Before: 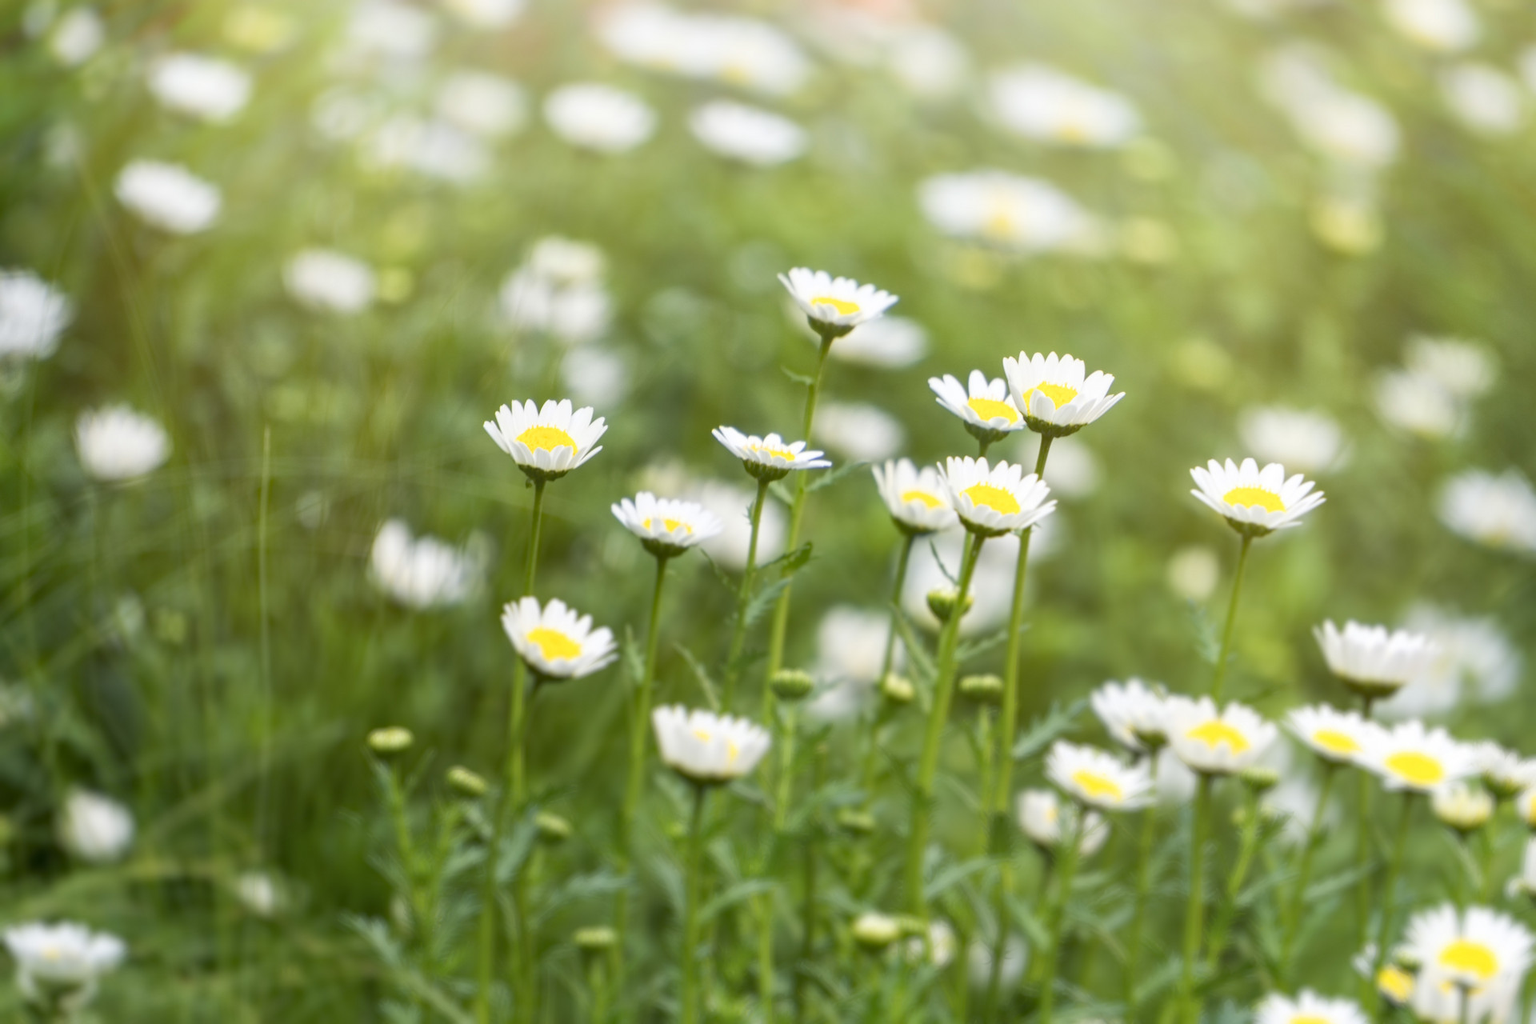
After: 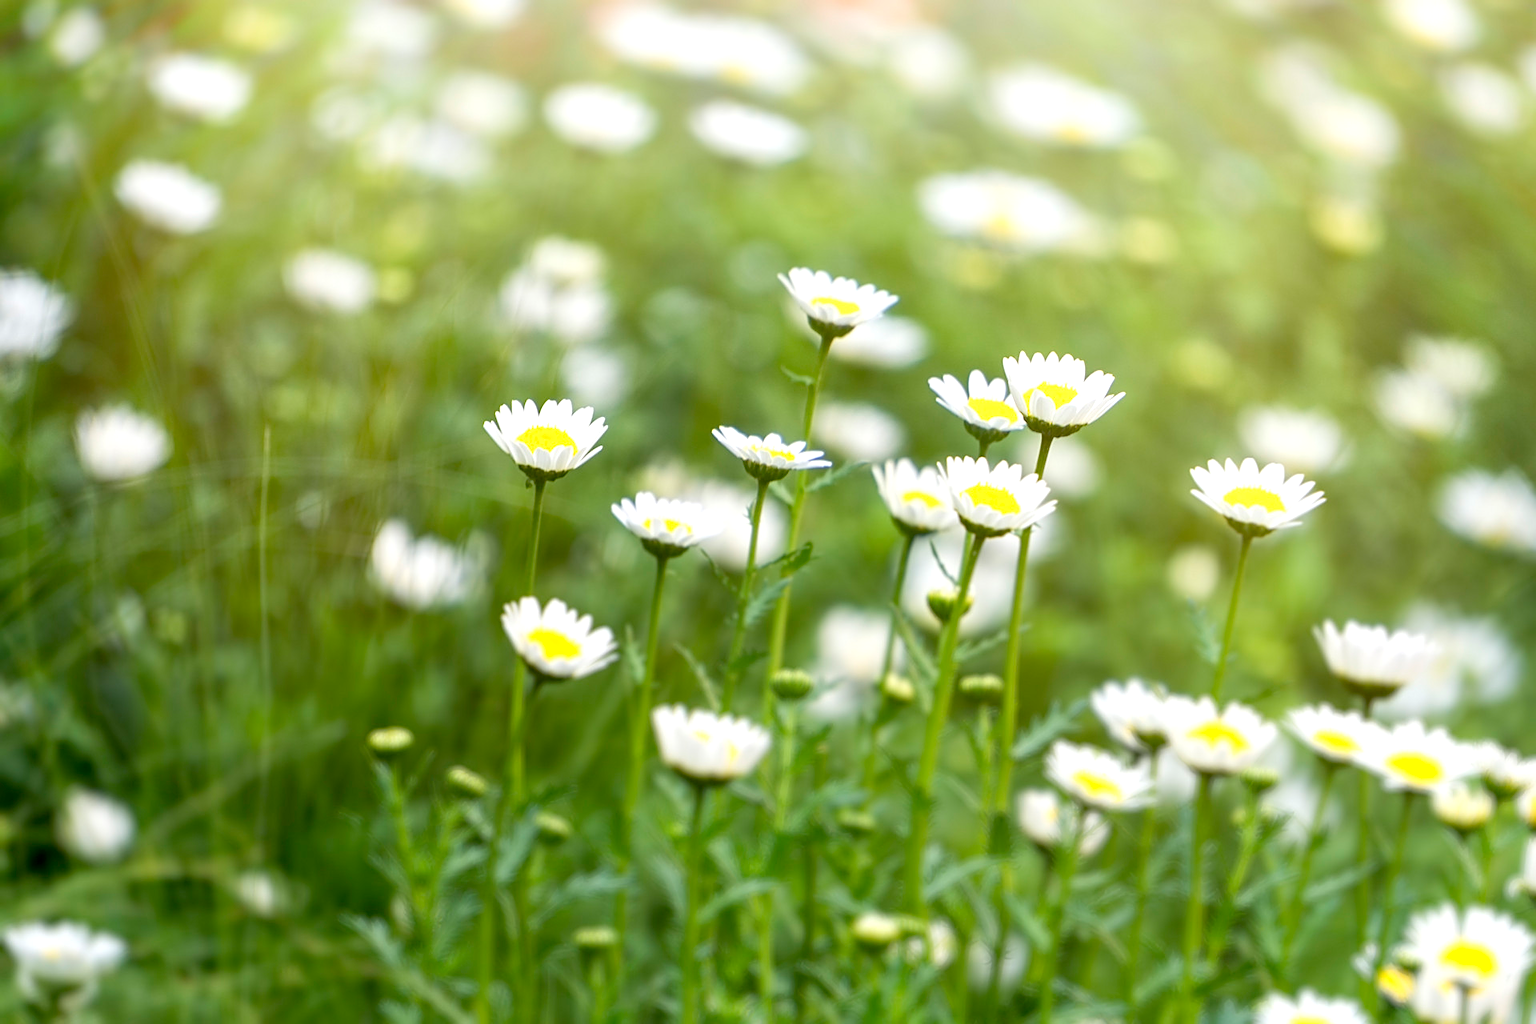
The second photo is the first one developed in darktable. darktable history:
exposure: black level correction 0.005, exposure 0.286 EV, compensate highlight preservation false
sharpen: on, module defaults
